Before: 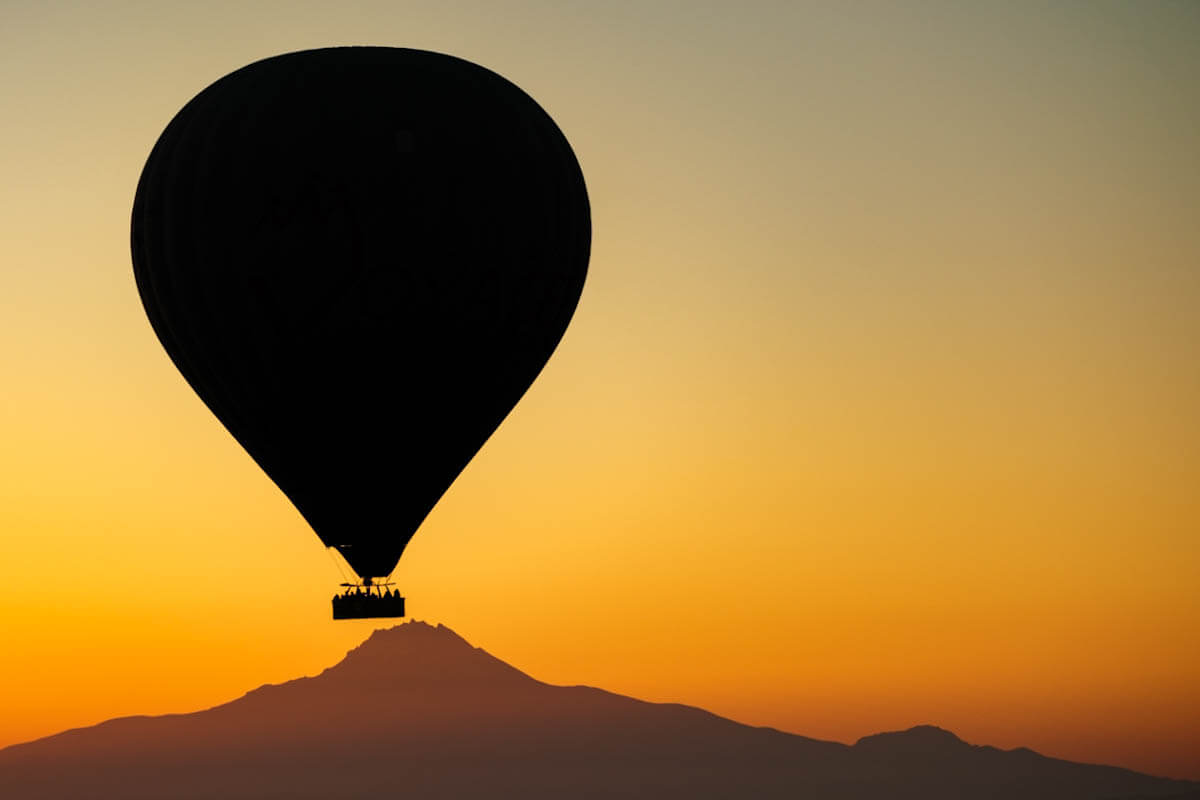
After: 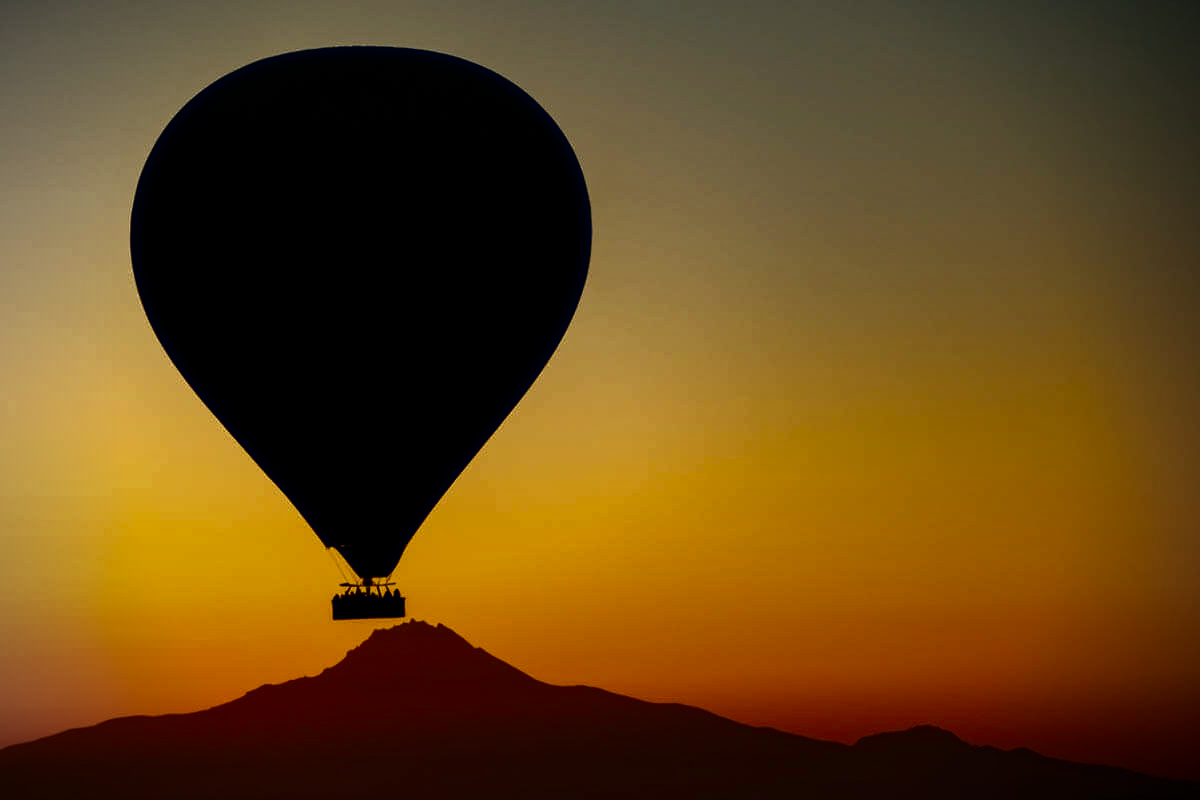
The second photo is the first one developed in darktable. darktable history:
haze removal: strength 0.25, distance 0.25, compatibility mode true, adaptive false
vignetting: on, module defaults
contrast brightness saturation: brightness -0.52
